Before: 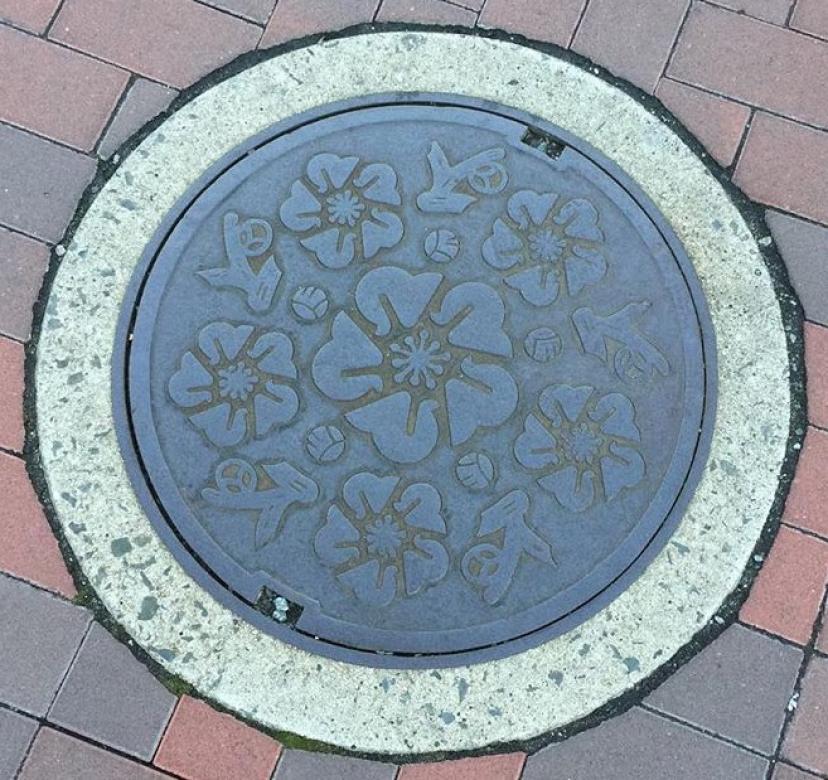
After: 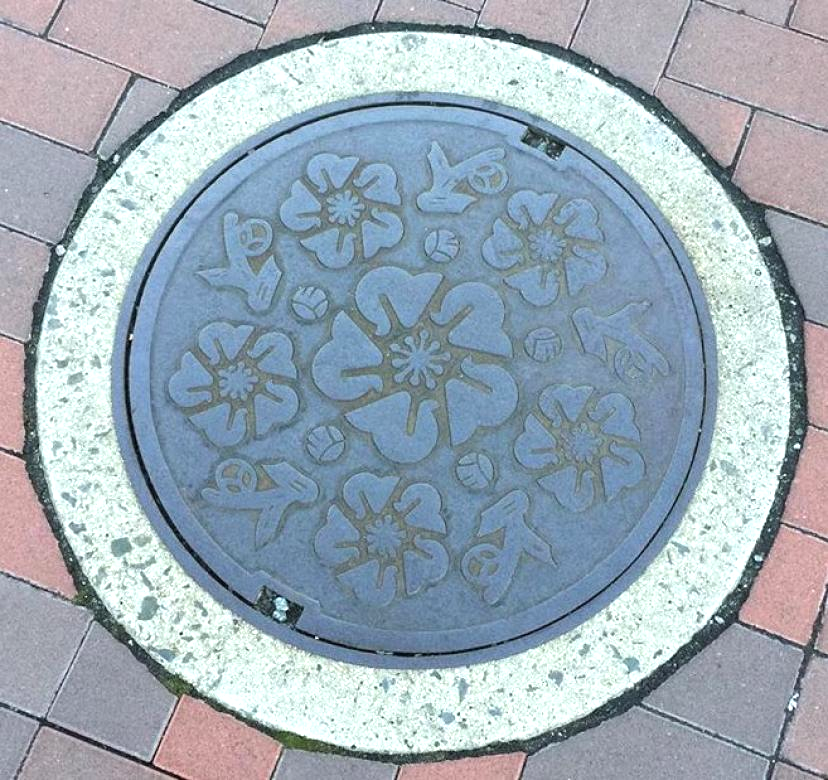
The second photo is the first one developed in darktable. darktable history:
tone equalizer: -8 EV -0.394 EV, -7 EV -0.392 EV, -6 EV -0.307 EV, -5 EV -0.254 EV, -3 EV 0.194 EV, -2 EV 0.317 EV, -1 EV 0.405 EV, +0 EV 0.442 EV
